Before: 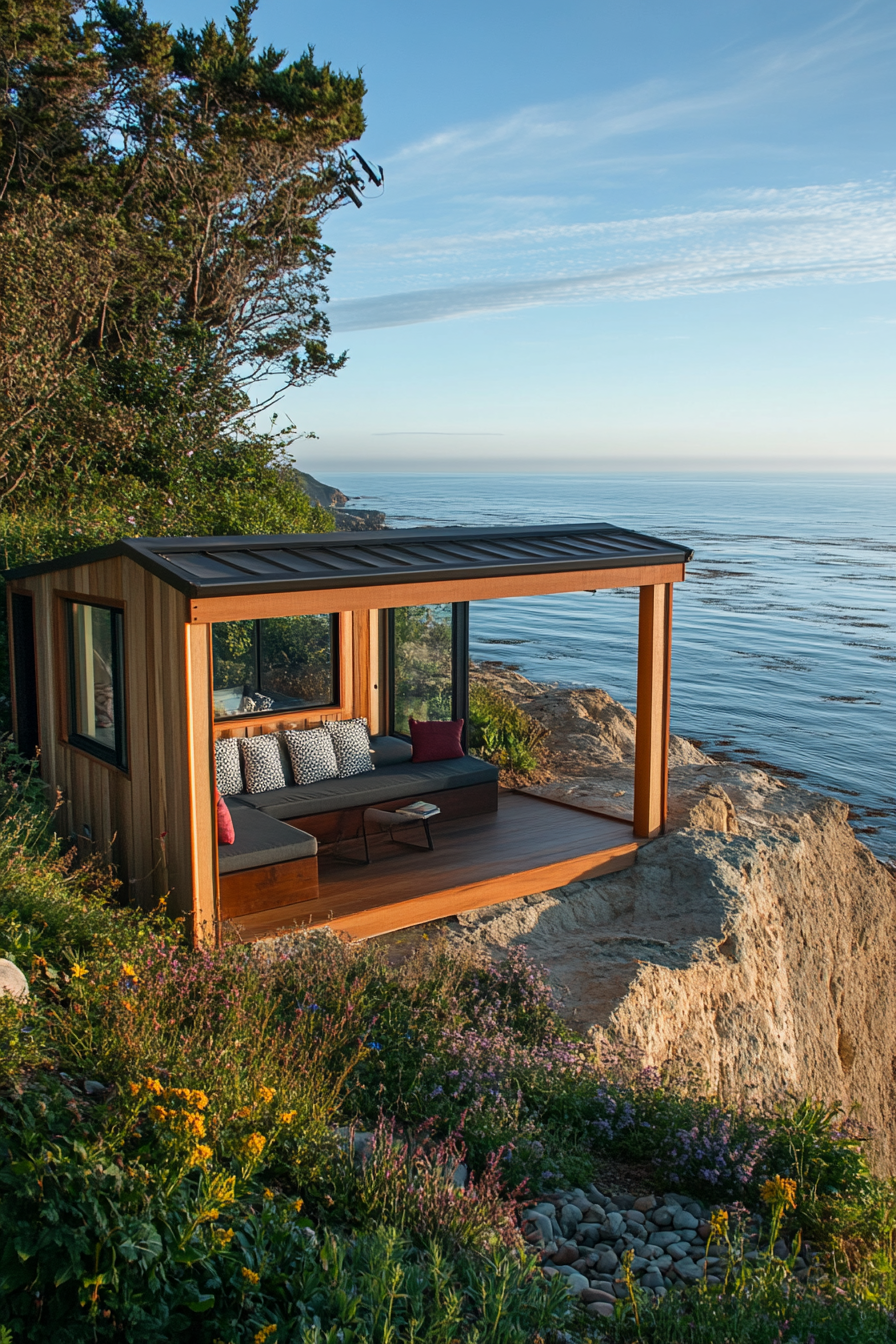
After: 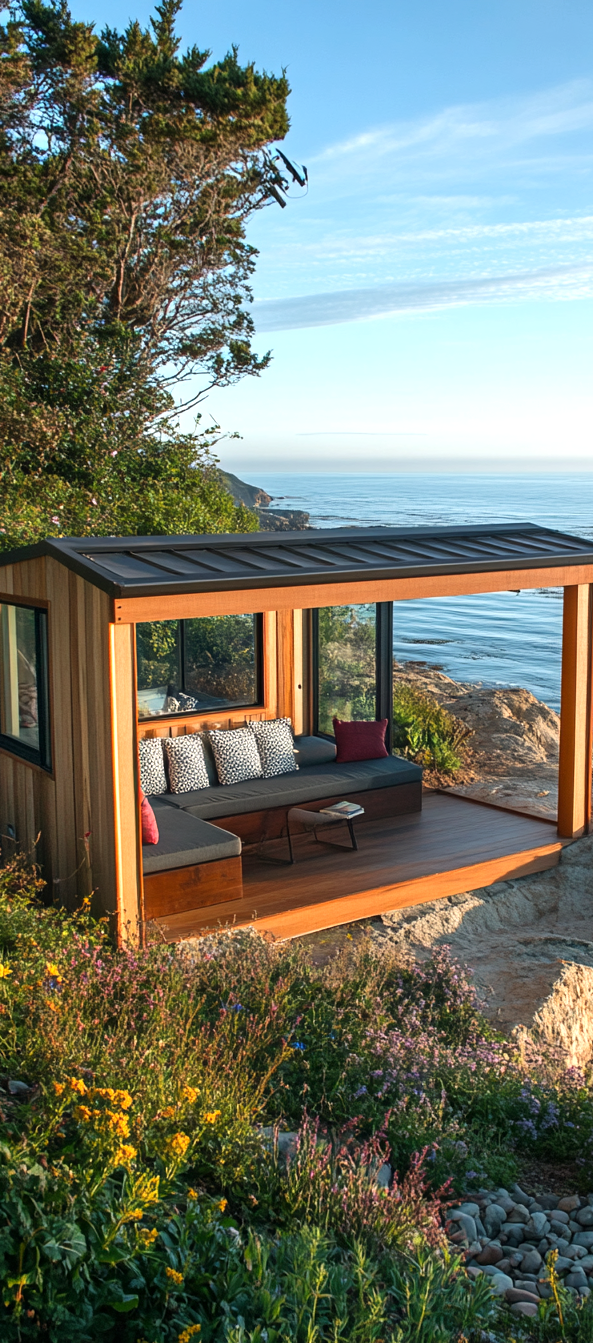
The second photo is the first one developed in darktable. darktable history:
crop and rotate: left 8.578%, right 25.145%
exposure: exposure 0.549 EV, compensate highlight preservation false
